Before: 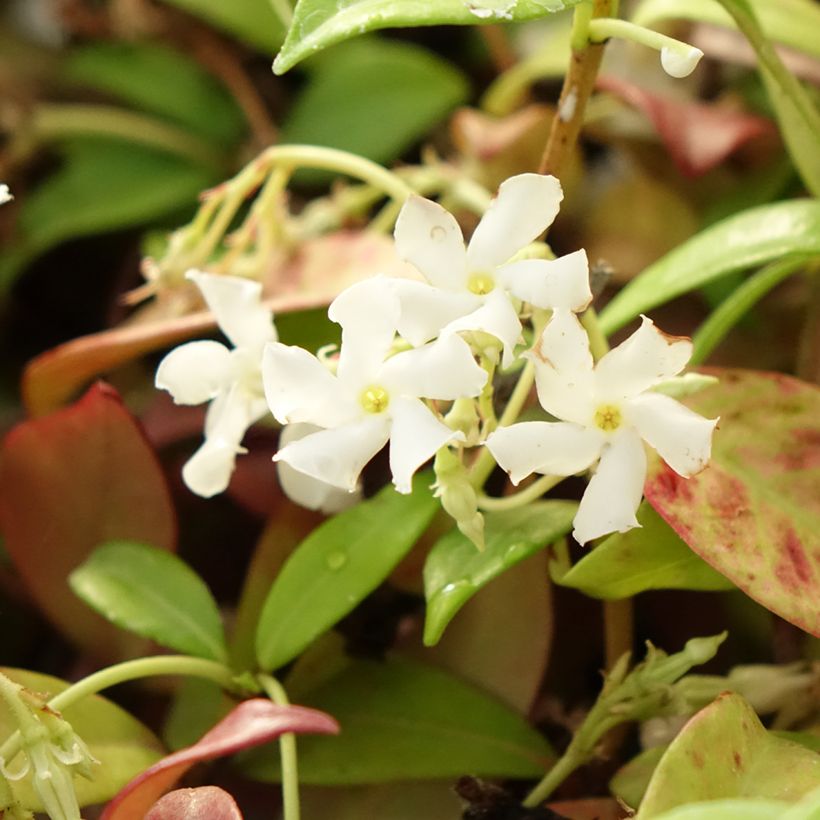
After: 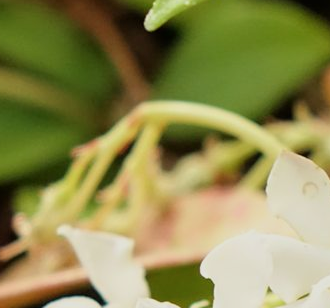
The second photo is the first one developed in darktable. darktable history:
crop: left 15.718%, top 5.427%, right 43.992%, bottom 56.996%
filmic rgb: black relative exposure -15.12 EV, white relative exposure 3 EV, threshold 3.01 EV, target black luminance 0%, hardness 9.22, latitude 98.89%, contrast 0.914, shadows ↔ highlights balance 0.564%, color science v6 (2022), enable highlight reconstruction true
tone equalizer: on, module defaults
